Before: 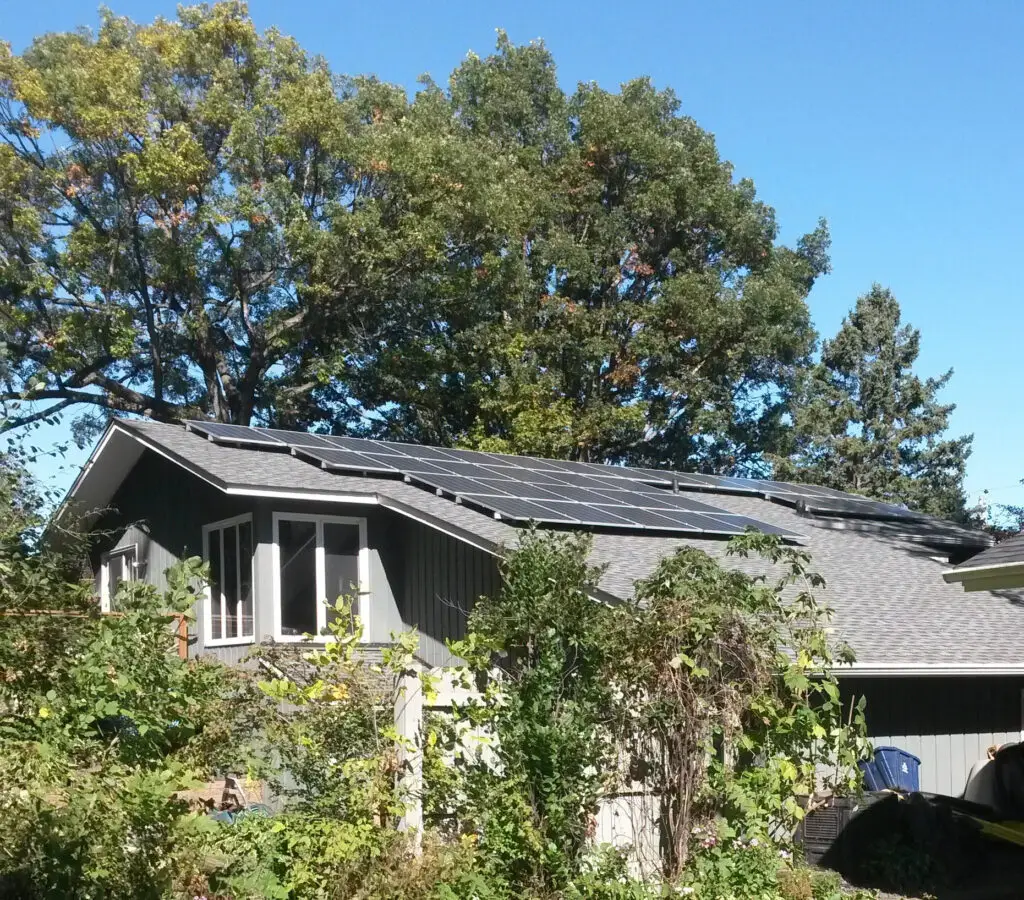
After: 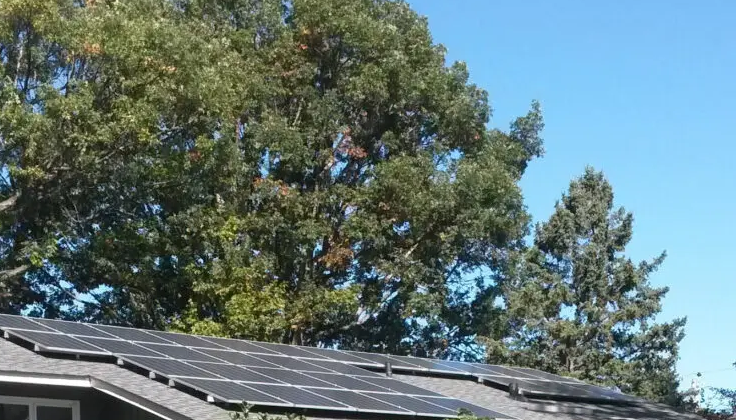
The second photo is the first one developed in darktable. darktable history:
crop and rotate: left 28.09%, top 13.01%, bottom 40.249%
